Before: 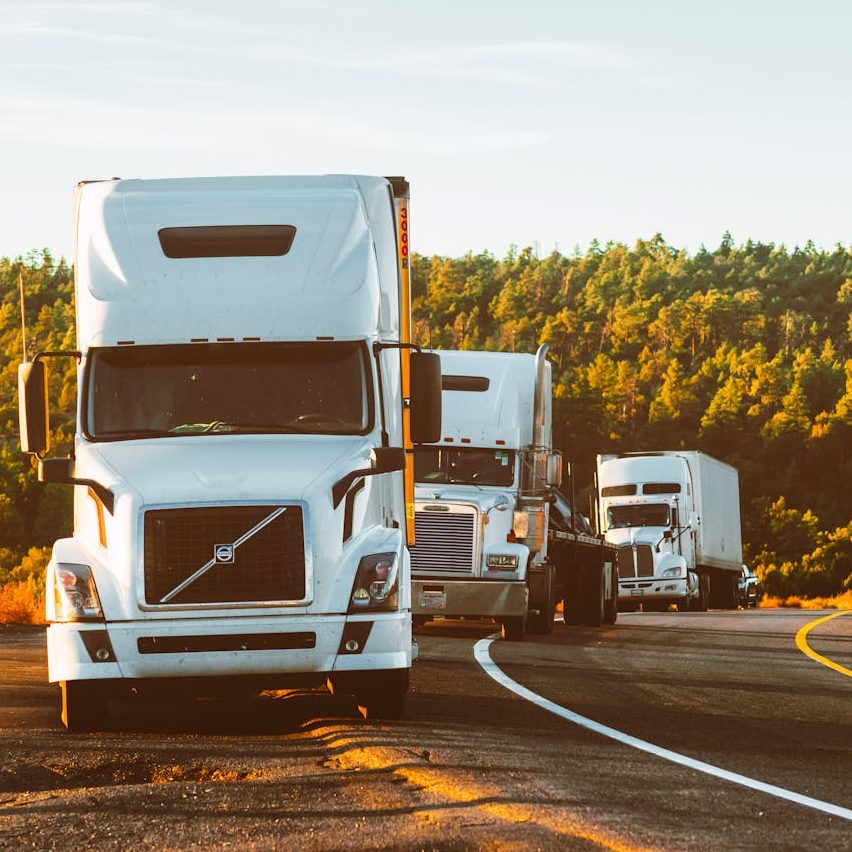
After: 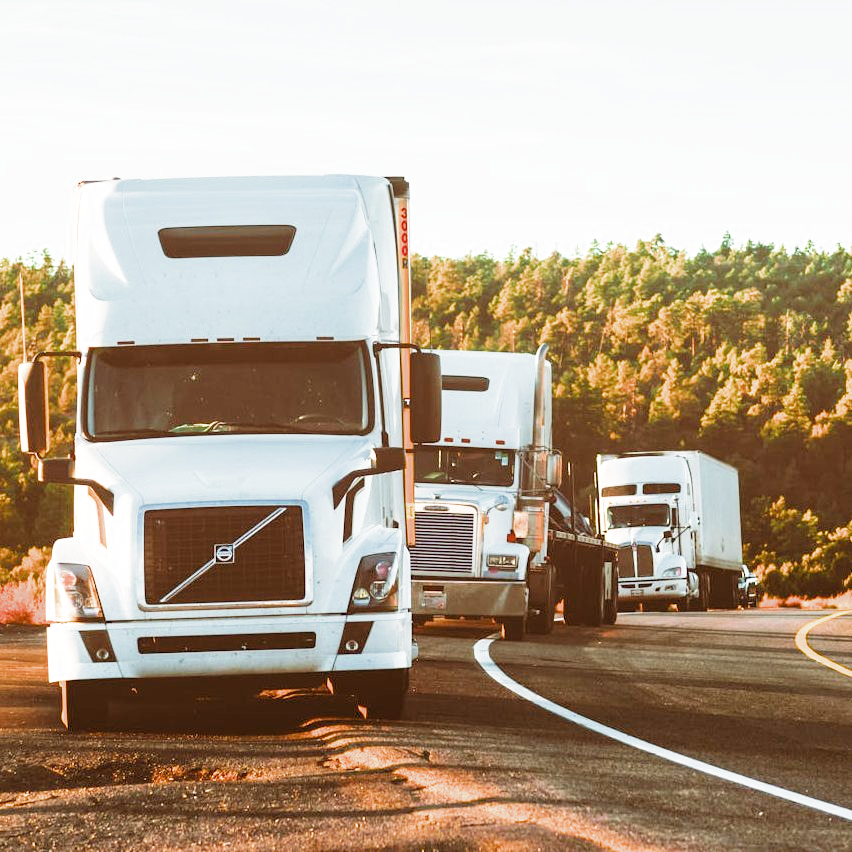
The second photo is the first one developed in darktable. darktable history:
filmic rgb: middle gray luminance 9.43%, black relative exposure -10.68 EV, white relative exposure 3.44 EV, threshold 5.97 EV, target black luminance 0%, hardness 5.95, latitude 59.65%, contrast 1.093, highlights saturation mix 4.5%, shadows ↔ highlights balance 29.23%, add noise in highlights 0.001, color science v3 (2019), use custom middle-gray values true, contrast in highlights soft, enable highlight reconstruction true
